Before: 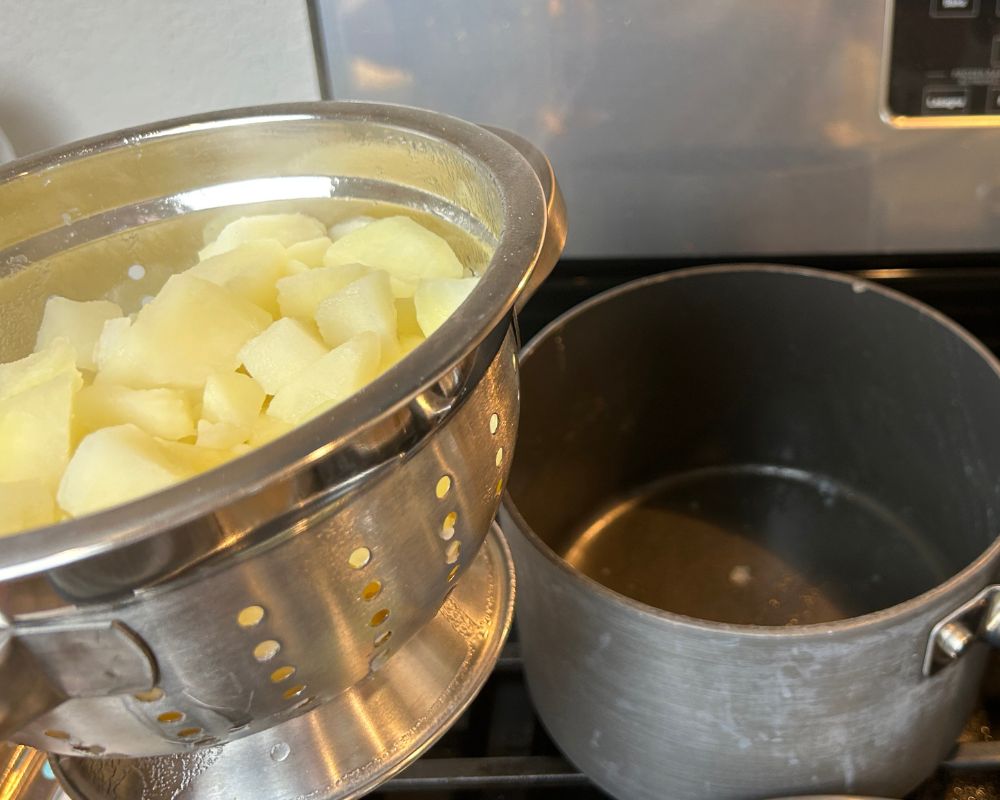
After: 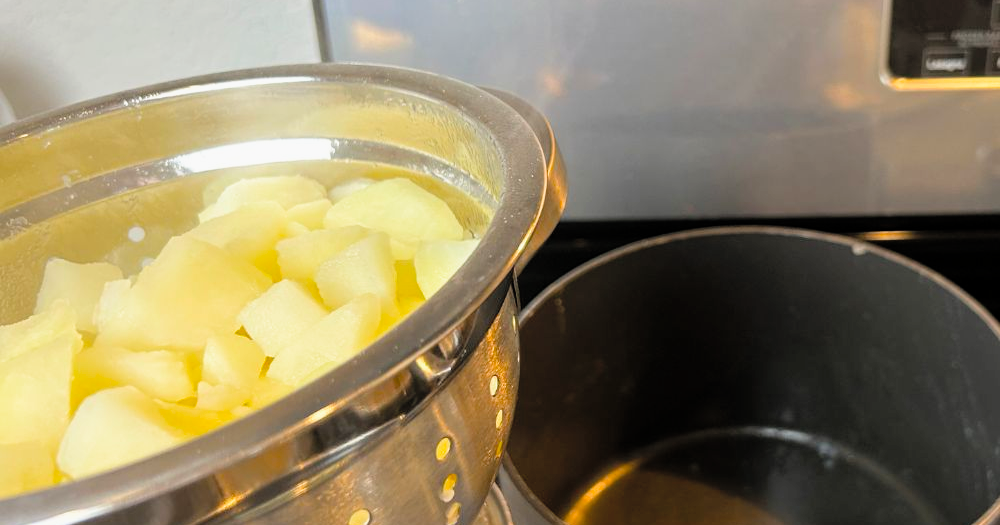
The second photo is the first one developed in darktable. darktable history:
crop and rotate: top 4.848%, bottom 29.503%
contrast brightness saturation: brightness 0.13
filmic rgb: black relative exposure -12 EV, white relative exposure 2.8 EV, threshold 3 EV, target black luminance 0%, hardness 8.06, latitude 70.41%, contrast 1.14, highlights saturation mix 10%, shadows ↔ highlights balance -0.388%, color science v4 (2020), iterations of high-quality reconstruction 10, contrast in shadows soft, contrast in highlights soft, enable highlight reconstruction true
